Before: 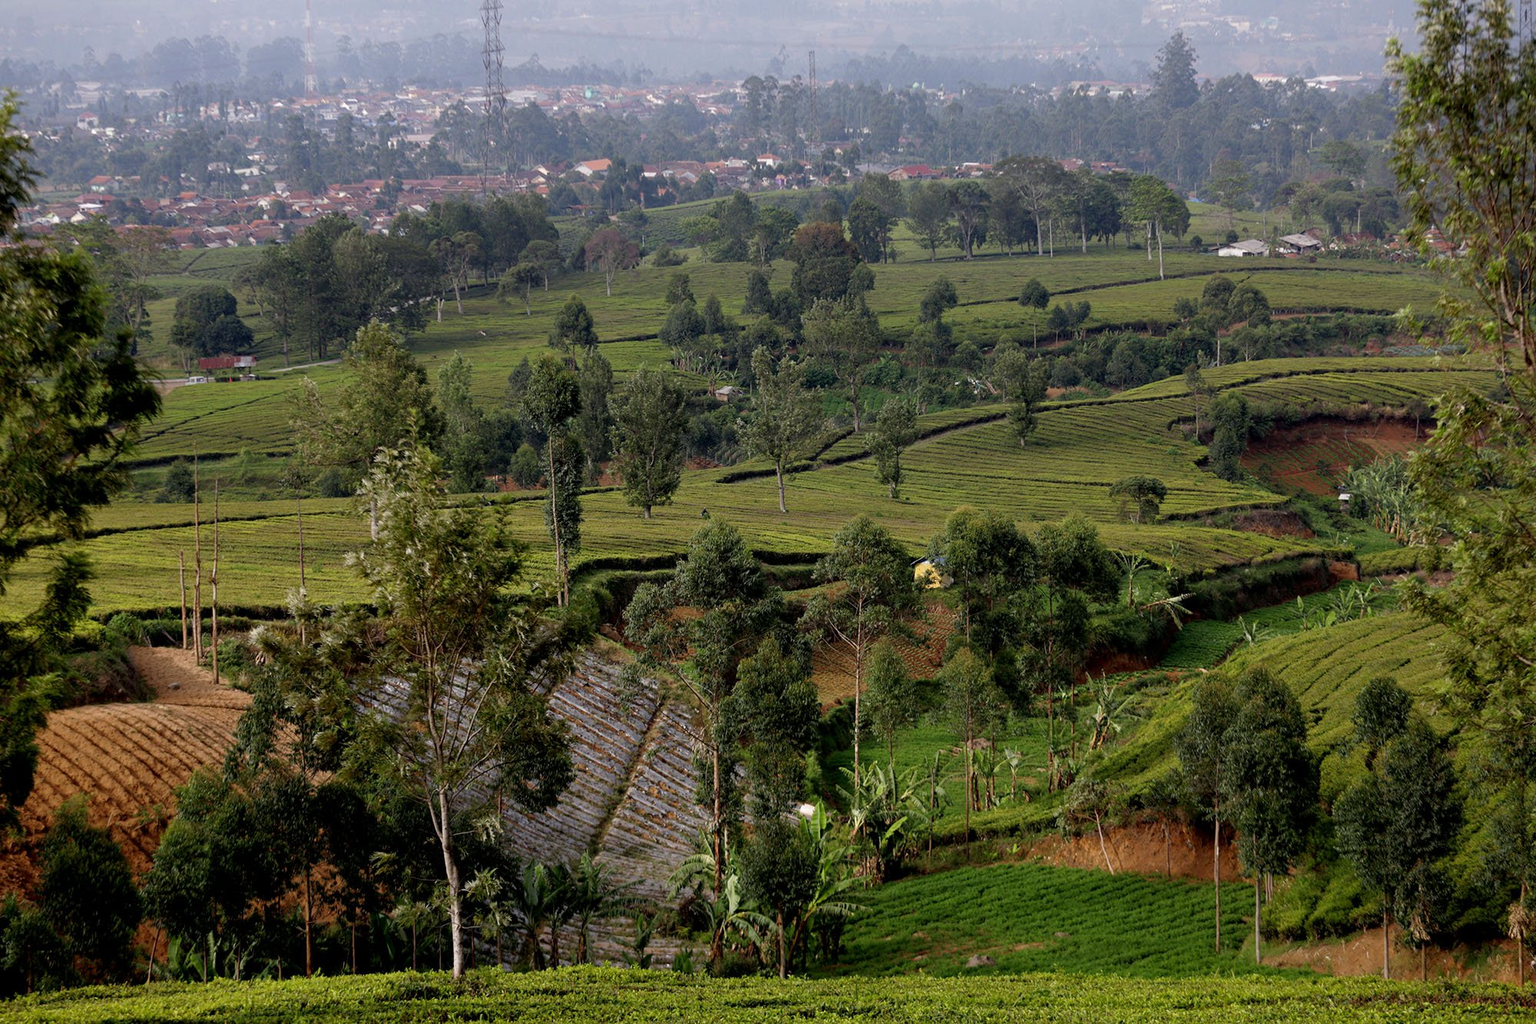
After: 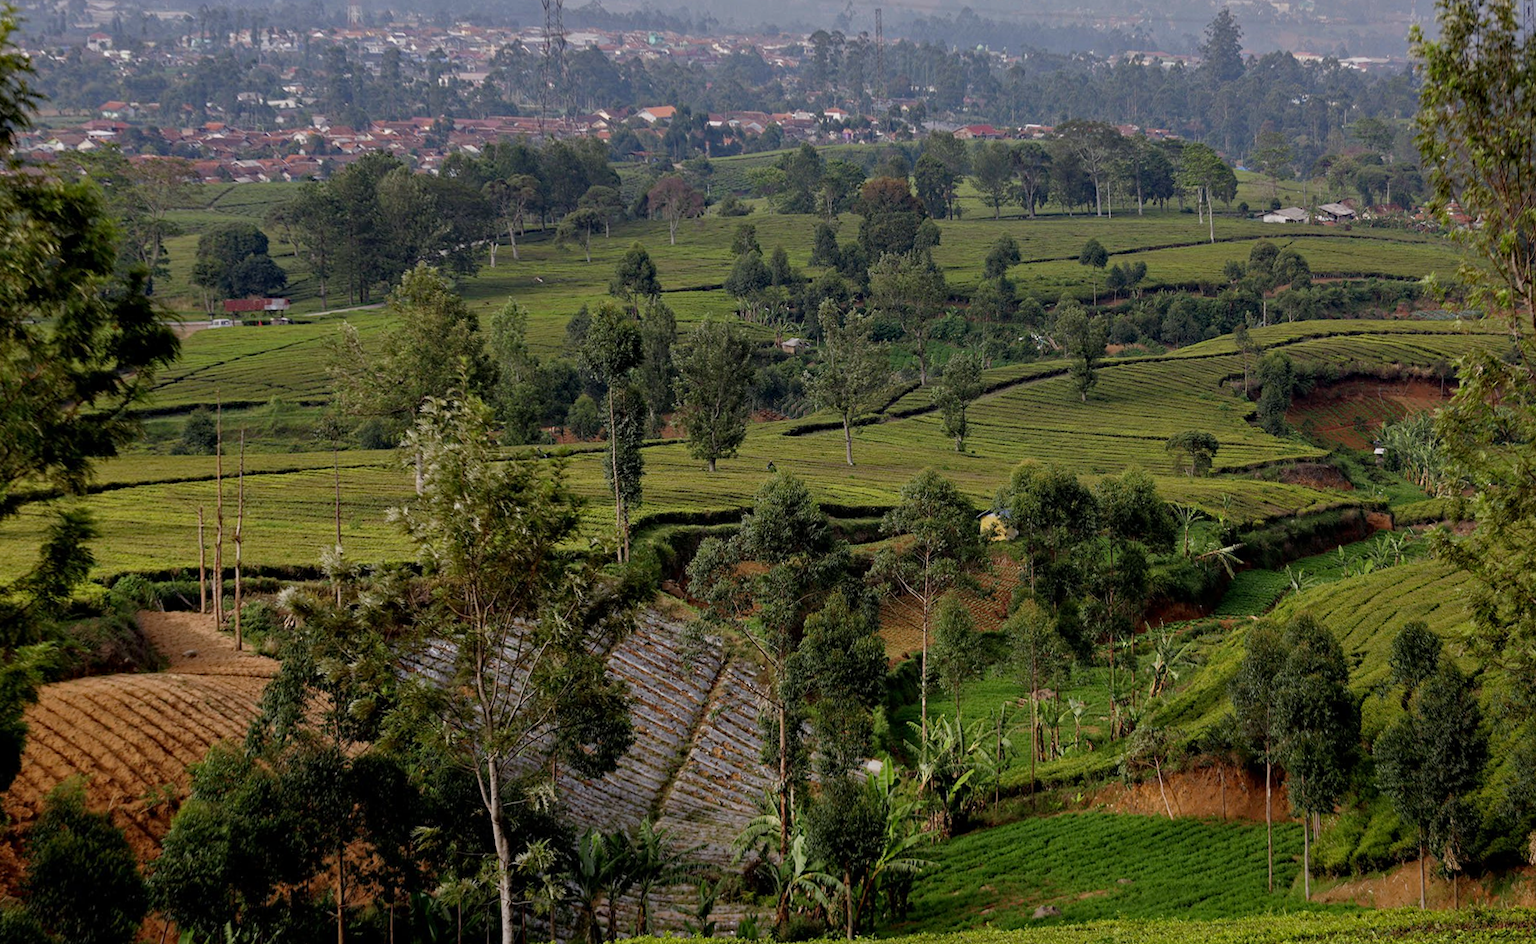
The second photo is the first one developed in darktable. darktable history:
rotate and perspective: rotation -0.013°, lens shift (vertical) -0.027, lens shift (horizontal) 0.178, crop left 0.016, crop right 0.989, crop top 0.082, crop bottom 0.918
haze removal: strength 0.29, distance 0.25, compatibility mode true, adaptive false
tone equalizer: -8 EV -0.002 EV, -7 EV 0.005 EV, -6 EV -0.008 EV, -5 EV 0.007 EV, -4 EV -0.042 EV, -3 EV -0.233 EV, -2 EV -0.662 EV, -1 EV -0.983 EV, +0 EV -0.969 EV, smoothing diameter 2%, edges refinement/feathering 20, mask exposure compensation -1.57 EV, filter diffusion 5
